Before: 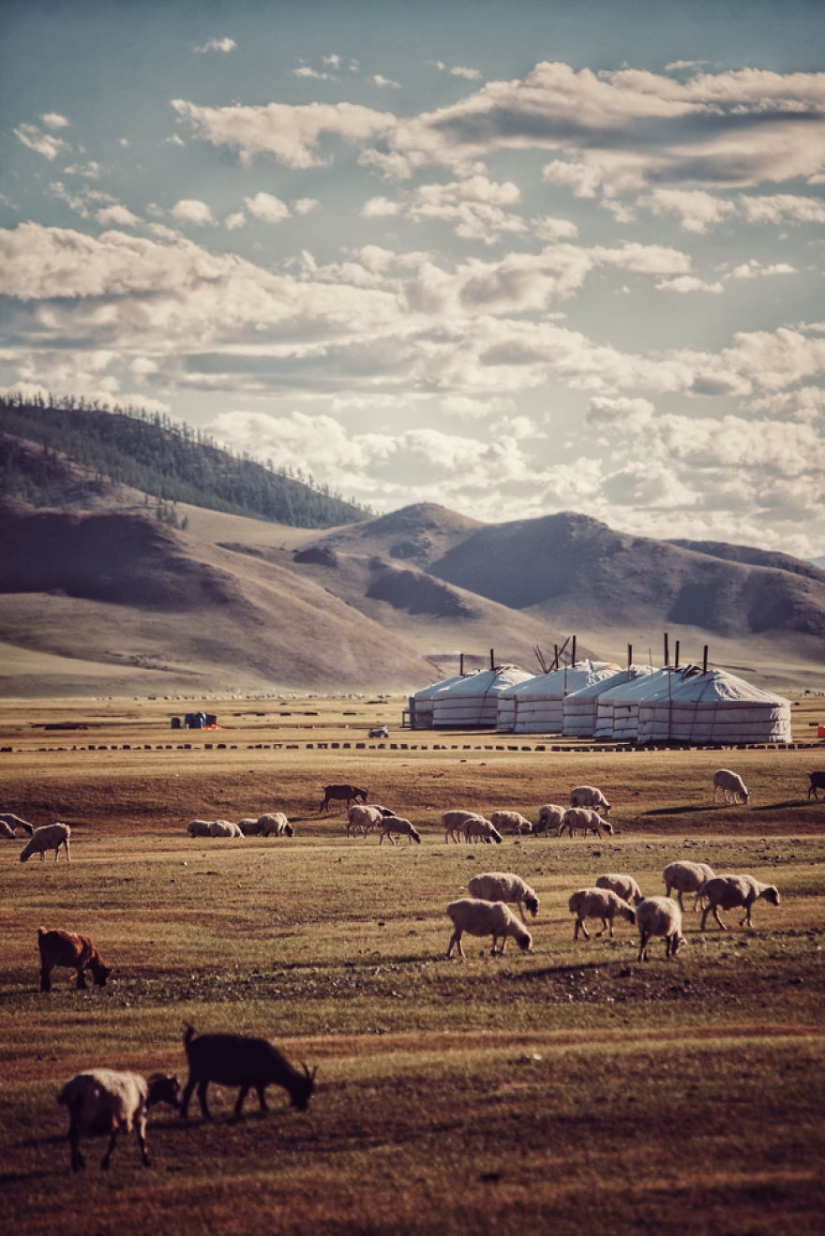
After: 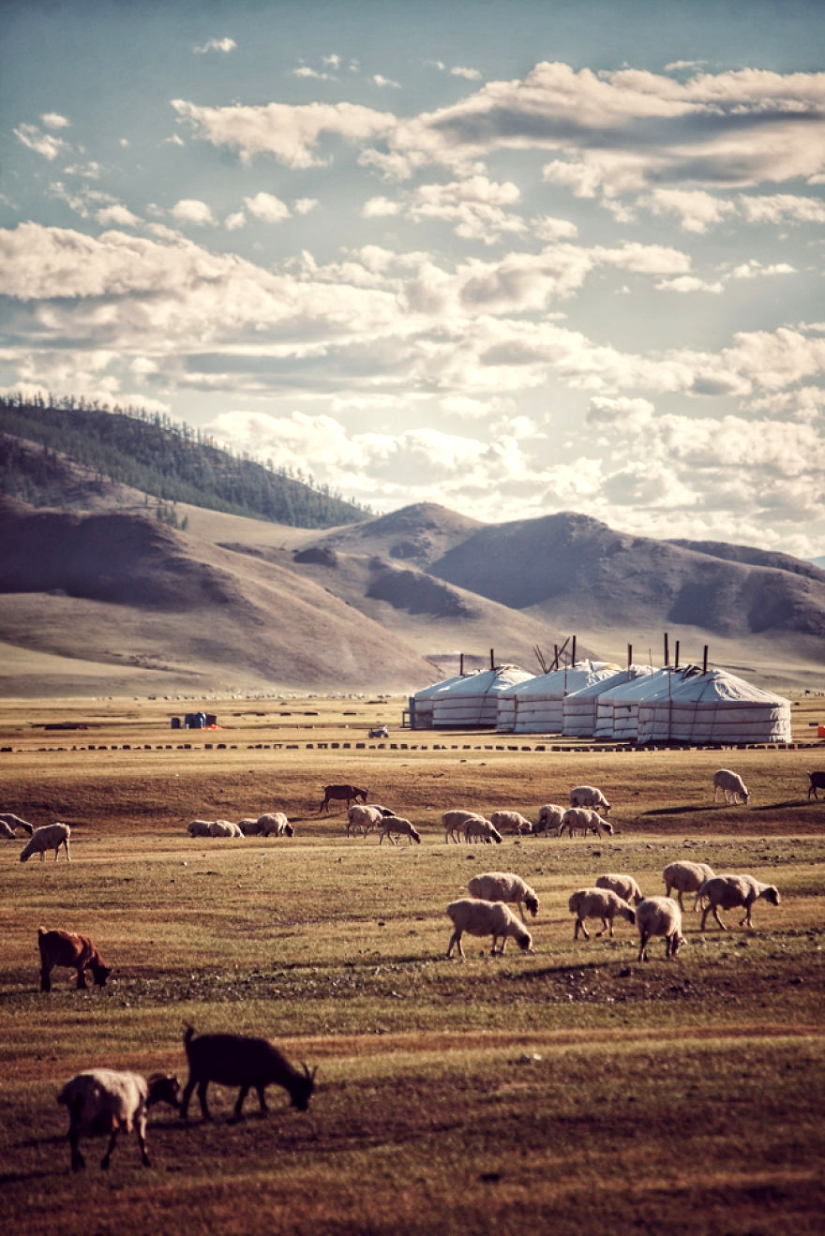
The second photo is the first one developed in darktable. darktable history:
exposure: black level correction 0.003, exposure 0.386 EV, compensate exposure bias true, compensate highlight preservation false
